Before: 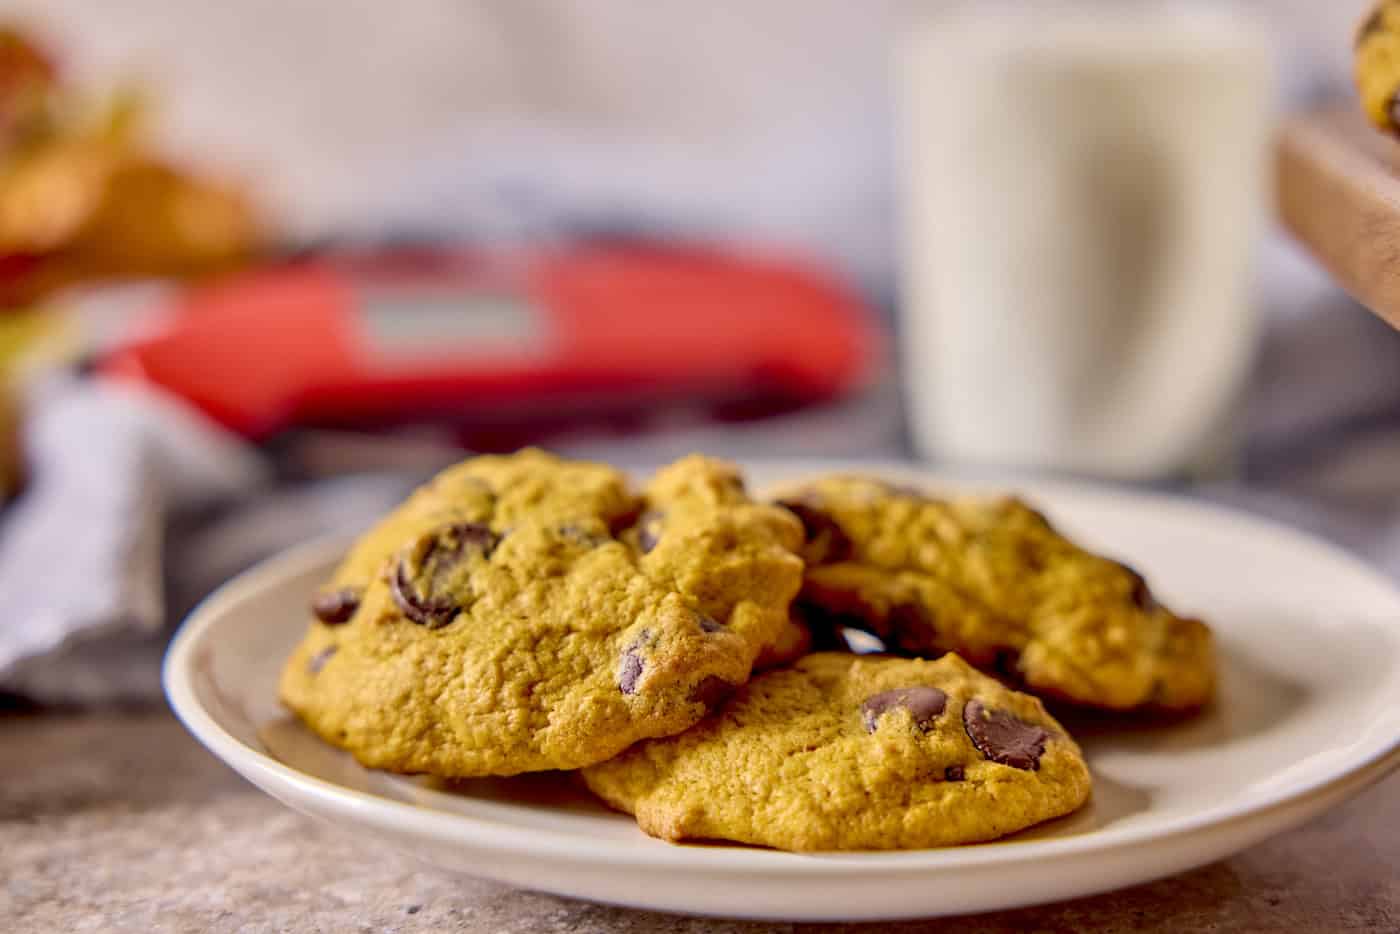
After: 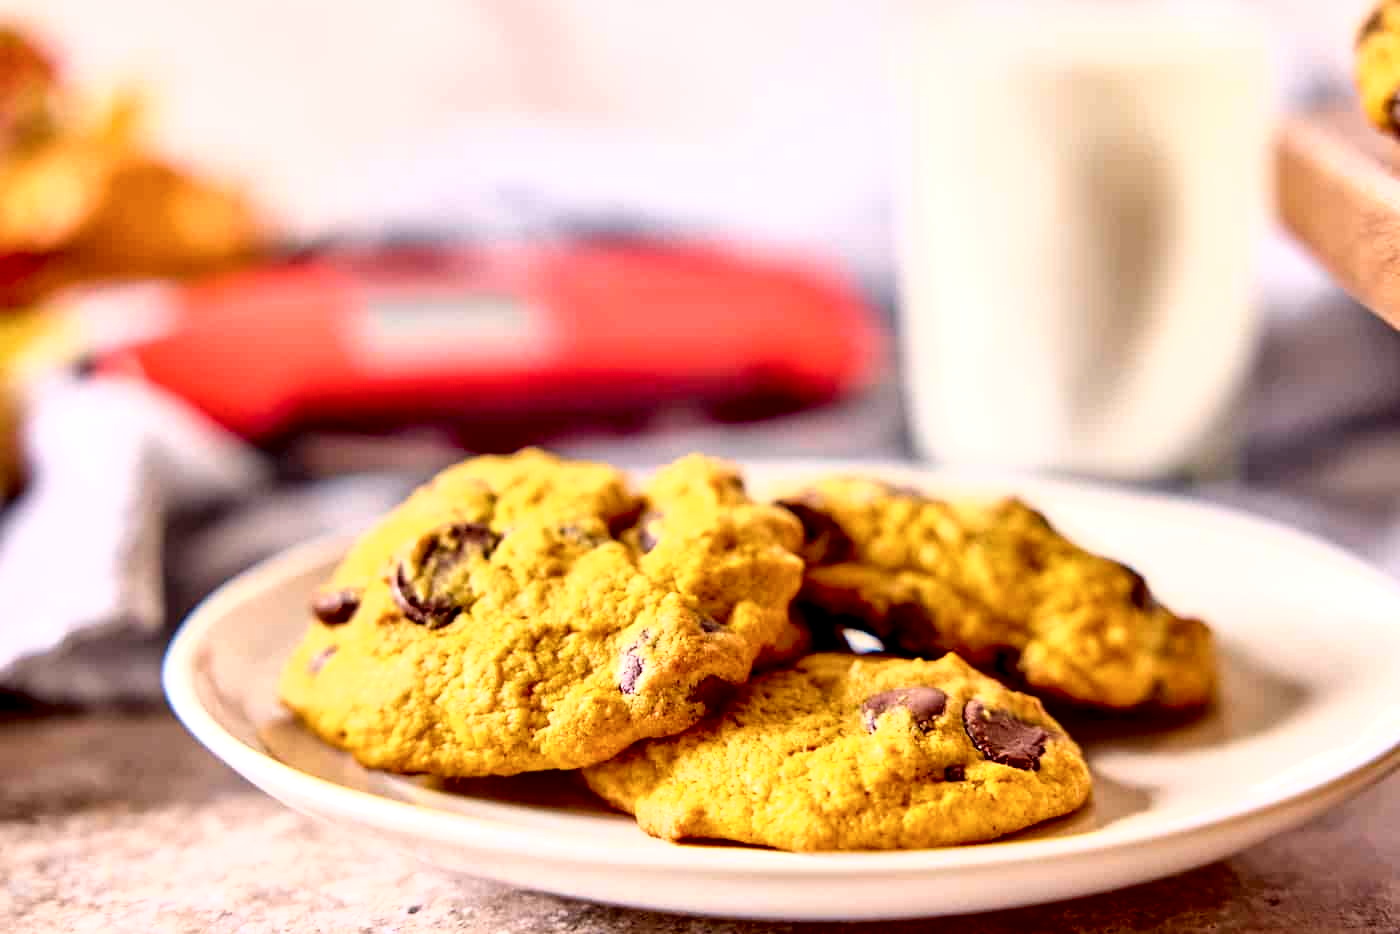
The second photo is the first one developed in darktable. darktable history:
color balance rgb: shadows lift › luminance -10.405%, shadows lift › chroma 0.785%, shadows lift › hue 110°, perceptual saturation grading › global saturation 0.619%
tone curve: curves: ch0 [(0, 0) (0.003, 0) (0.011, 0.001) (0.025, 0.003) (0.044, 0.004) (0.069, 0.007) (0.1, 0.01) (0.136, 0.033) (0.177, 0.082) (0.224, 0.141) (0.277, 0.208) (0.335, 0.282) (0.399, 0.363) (0.468, 0.451) (0.543, 0.545) (0.623, 0.647) (0.709, 0.756) (0.801, 0.87) (0.898, 0.972) (1, 1)], color space Lab, independent channels, preserve colors none
exposure: exposure 0.601 EV, compensate highlight preservation false
